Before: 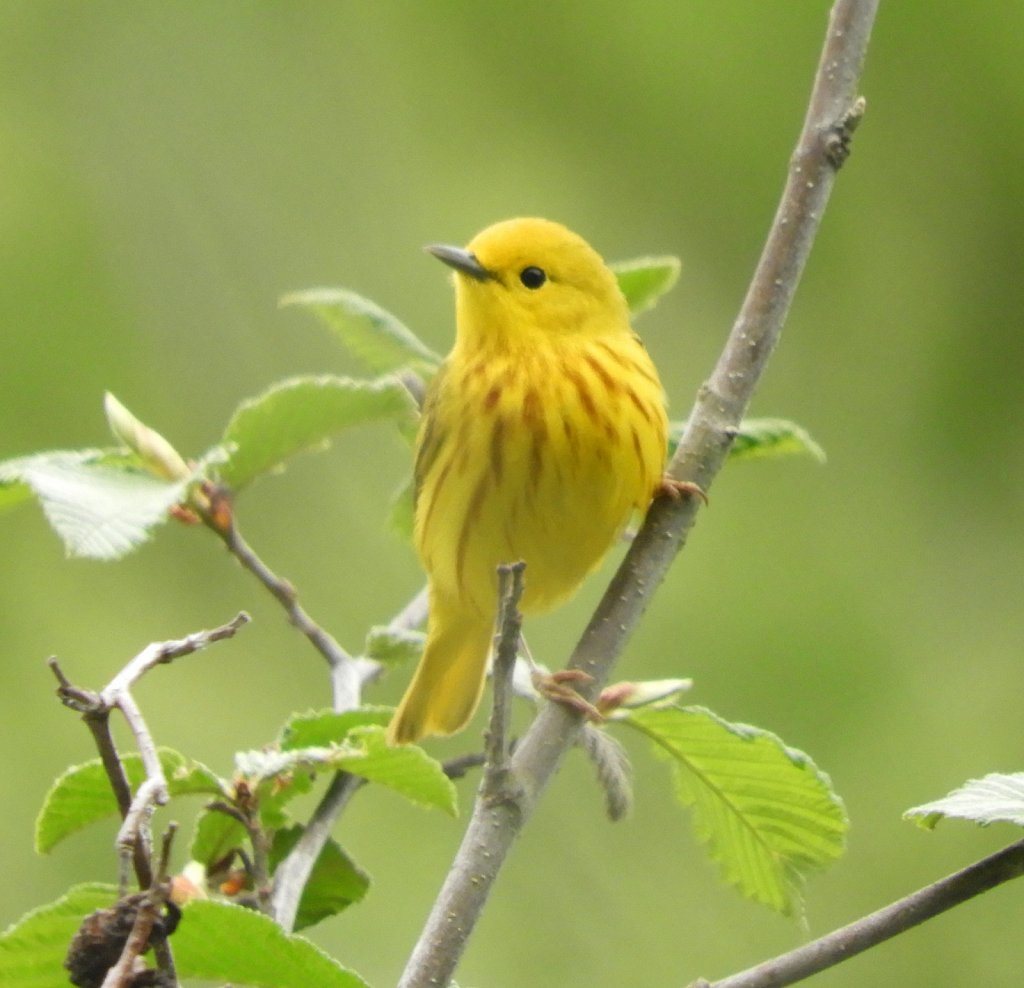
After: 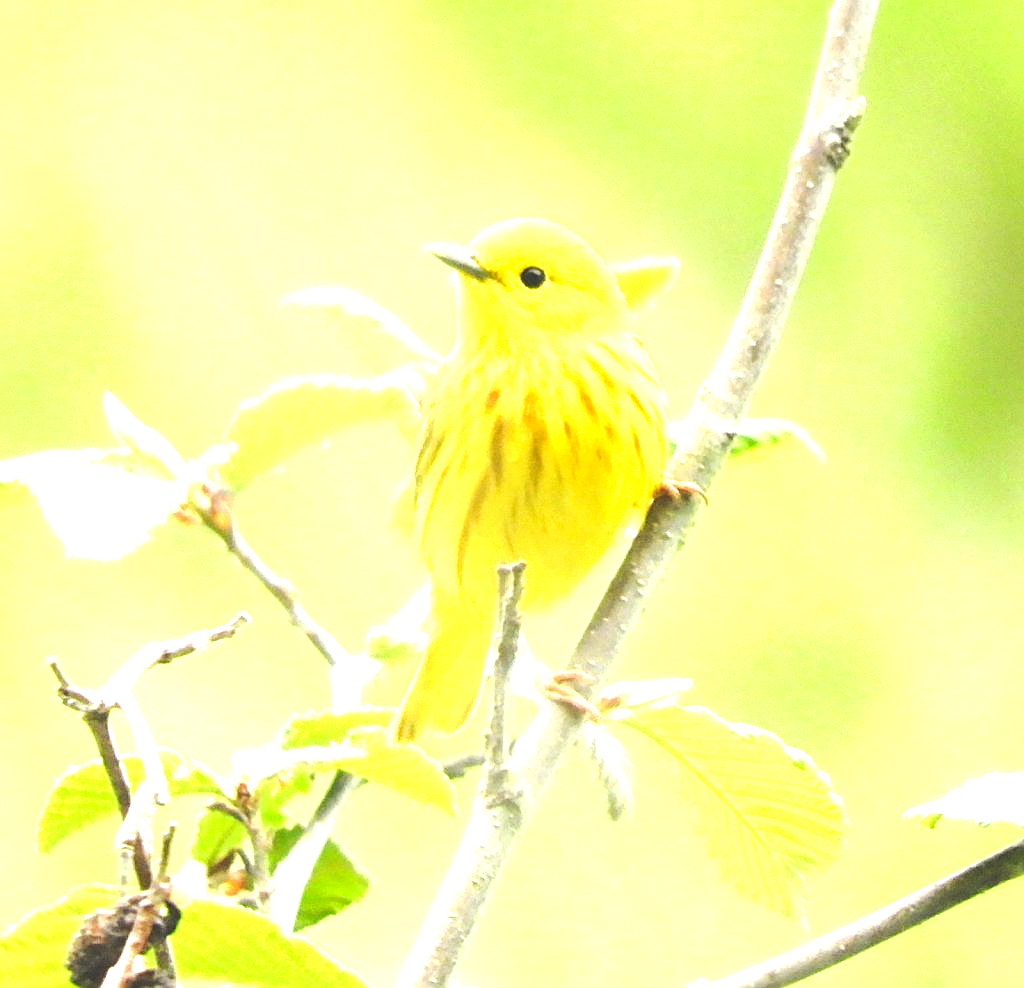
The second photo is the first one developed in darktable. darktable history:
sharpen: on, module defaults
levels: levels [0, 0.374, 0.749]
base curve: curves: ch0 [(0, 0) (0.028, 0.03) (0.121, 0.232) (0.46, 0.748) (0.859, 0.968) (1, 1)], preserve colors none
exposure: black level correction -0.015, compensate highlight preservation false
